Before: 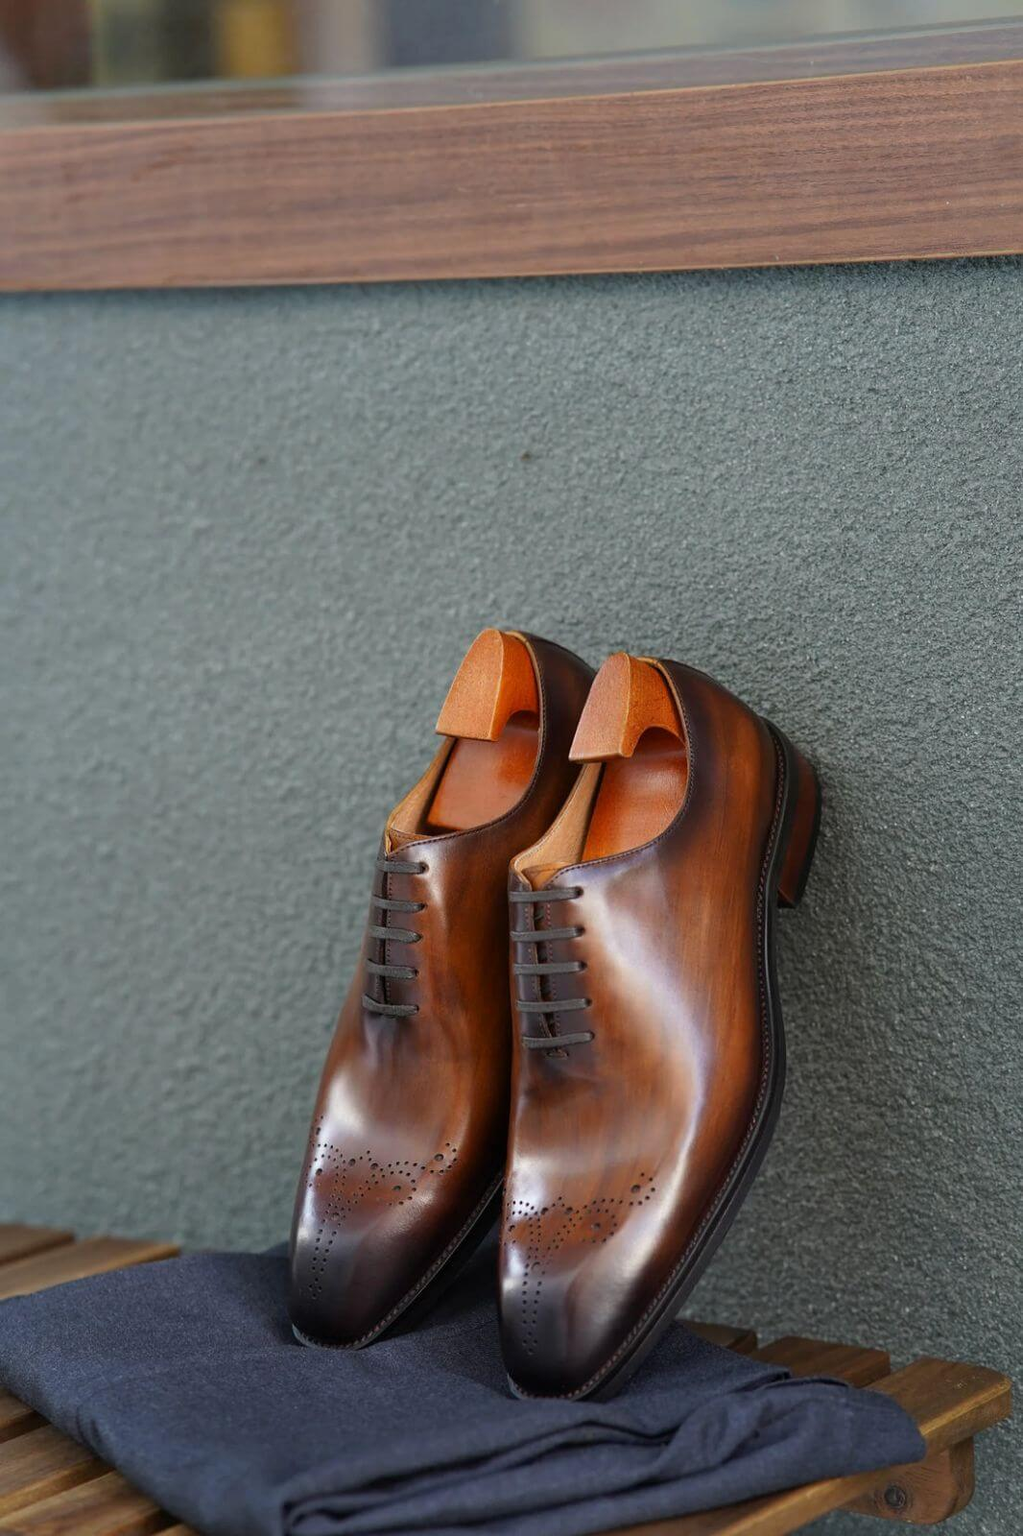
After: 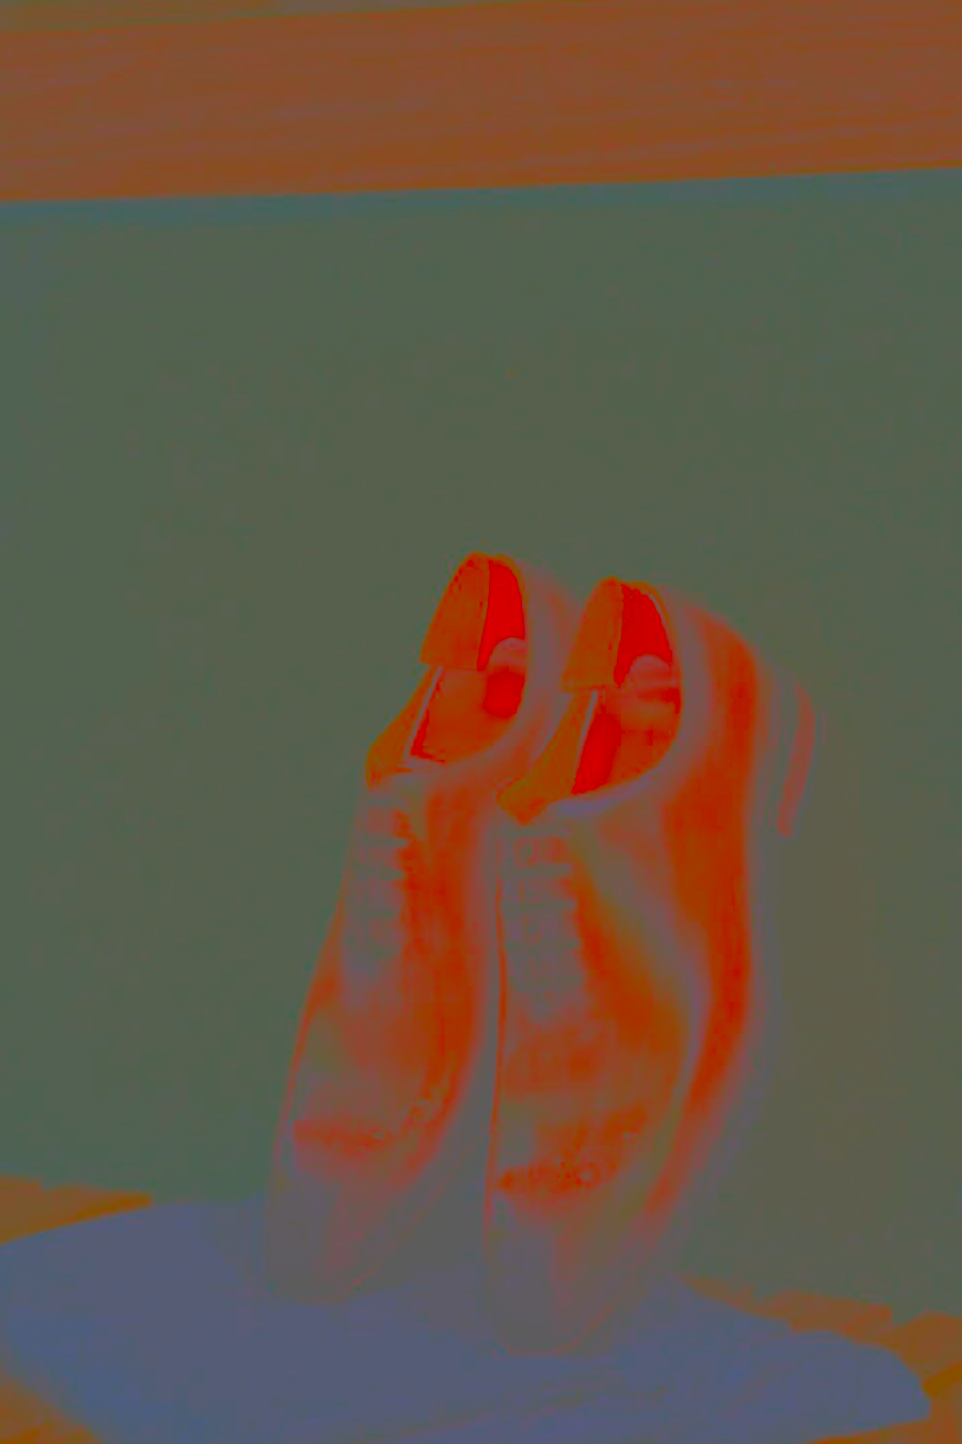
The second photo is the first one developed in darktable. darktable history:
white balance: red 1.029, blue 0.92
crop: left 3.305%, top 6.436%, right 6.389%, bottom 3.258%
contrast brightness saturation: contrast -0.99, brightness -0.17, saturation 0.75
sharpen: radius 2.767
